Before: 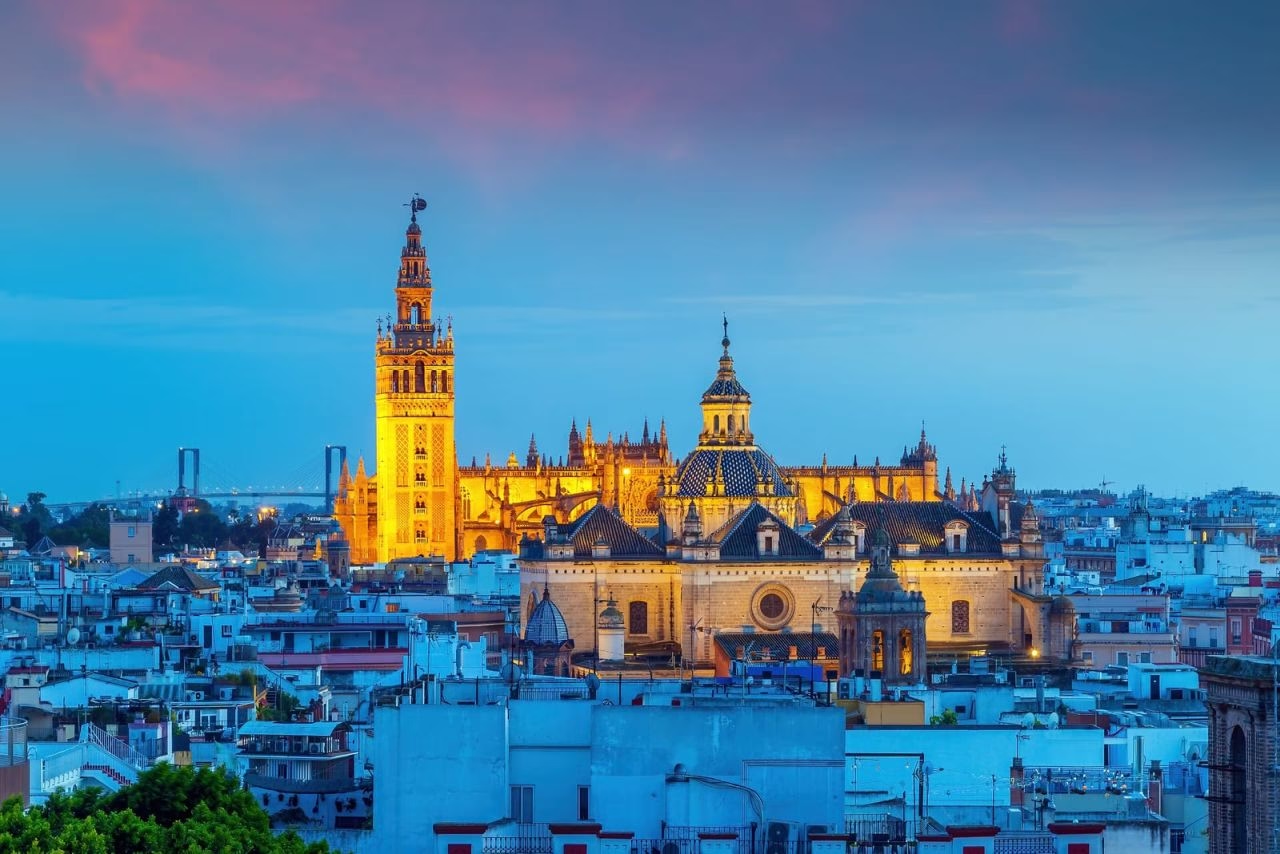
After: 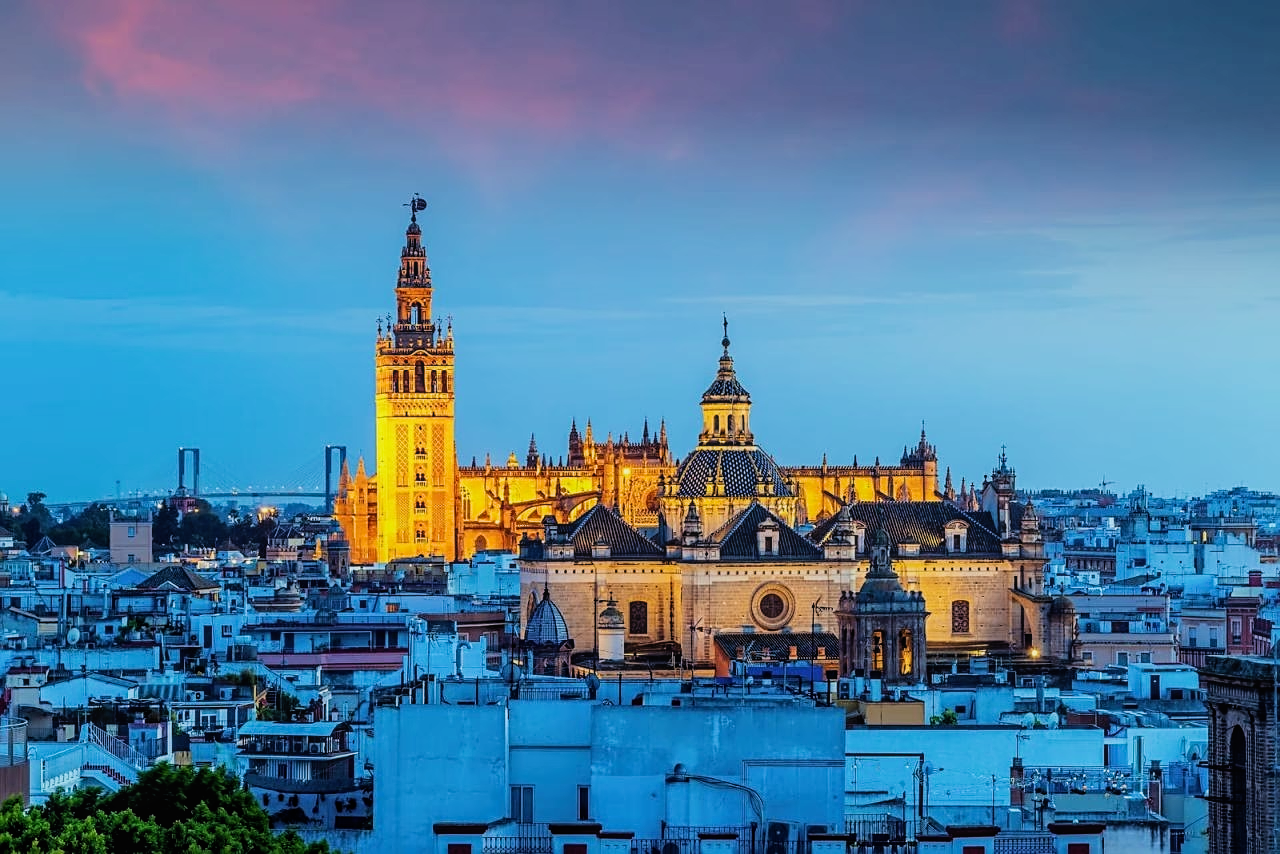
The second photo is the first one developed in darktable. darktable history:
local contrast: detail 110%
filmic rgb: black relative exposure -5 EV, white relative exposure 3.2 EV, hardness 3.42, contrast 1.2, highlights saturation mix -30%
sharpen: amount 0.478
